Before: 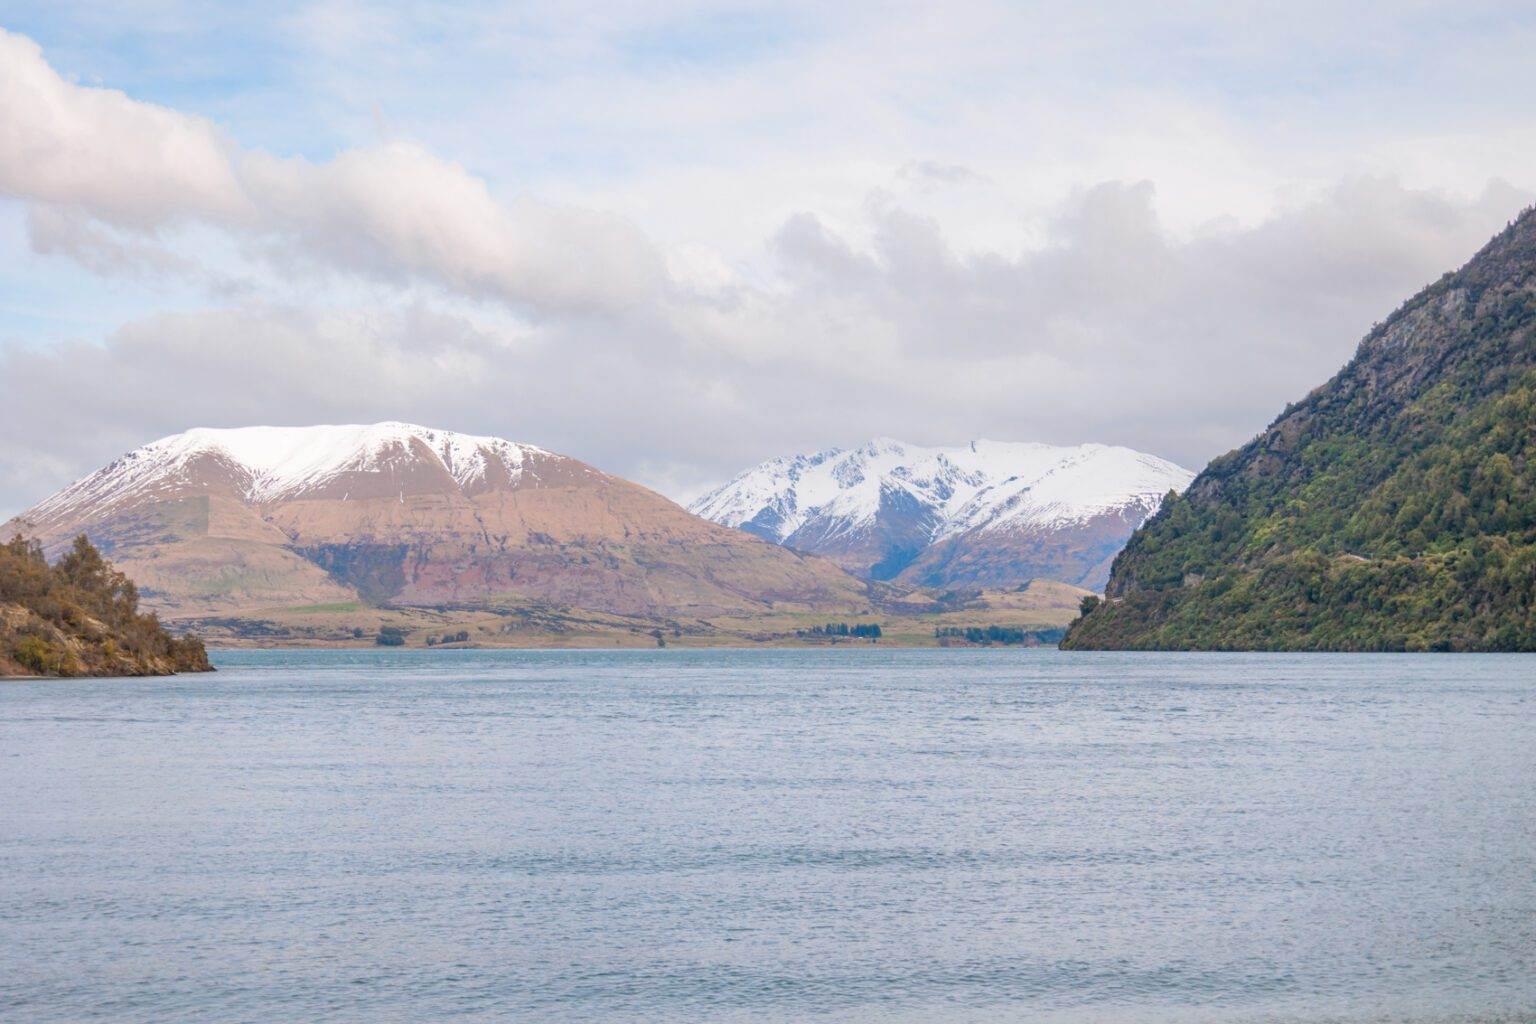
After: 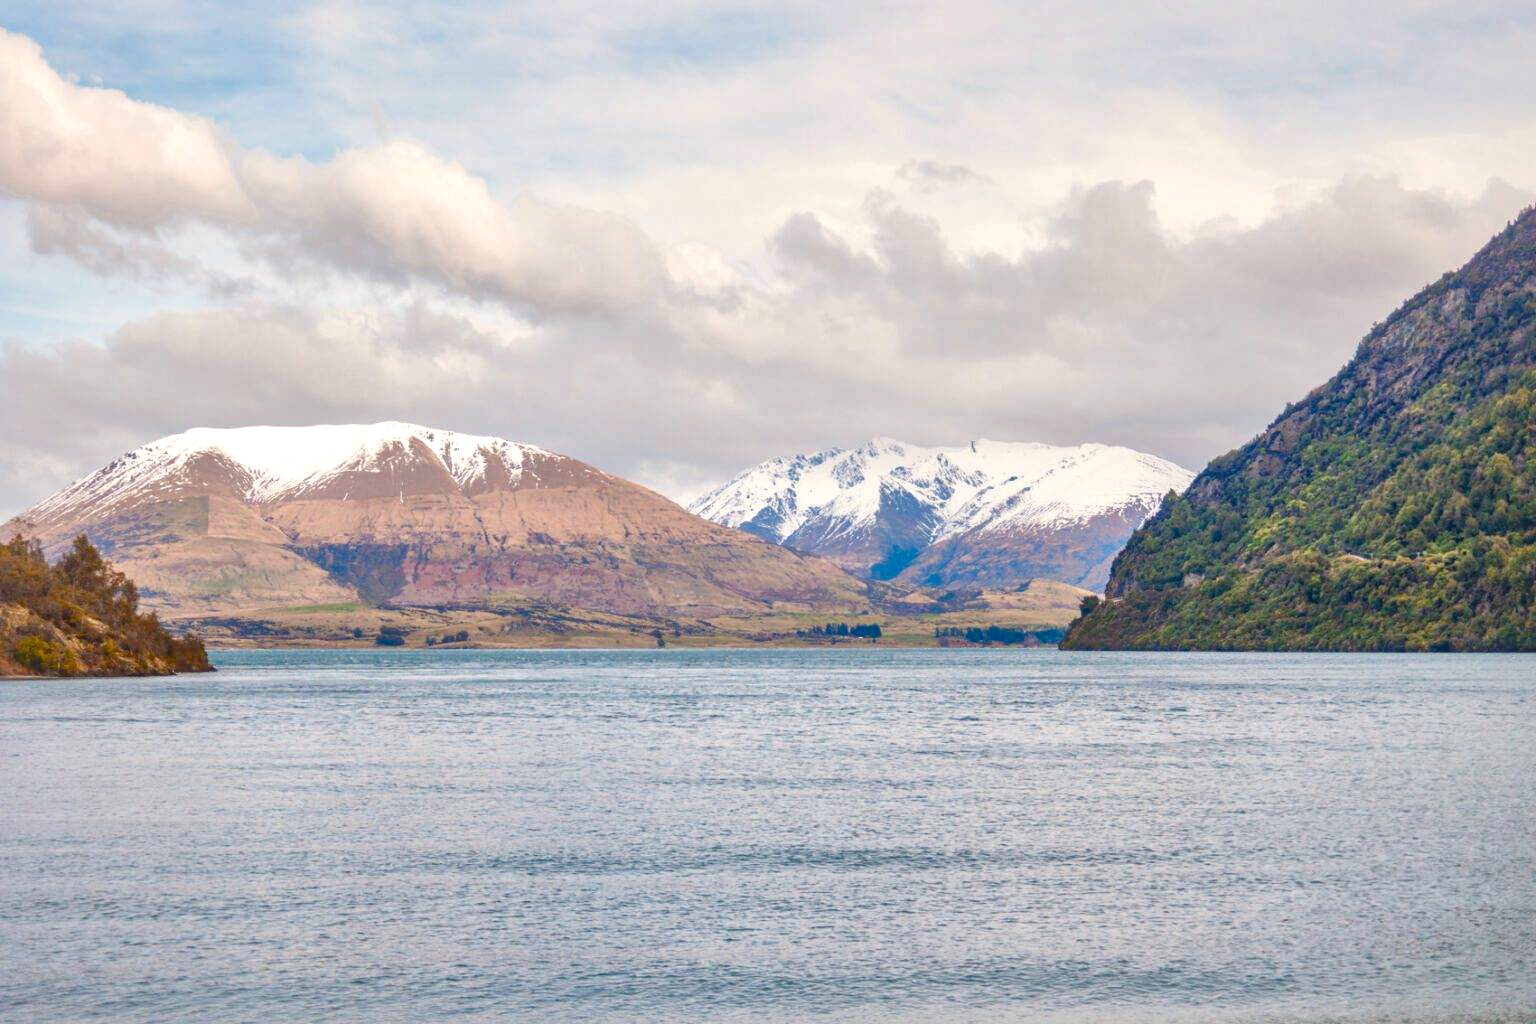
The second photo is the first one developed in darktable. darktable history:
color balance rgb: shadows lift › chroma 3%, shadows lift › hue 280.8°, power › hue 330°, highlights gain › chroma 3%, highlights gain › hue 75.6°, global offset › luminance 1.5%, perceptual saturation grading › global saturation 20%, perceptual saturation grading › highlights -25%, perceptual saturation grading › shadows 50%, global vibrance 30%
local contrast: mode bilateral grid, contrast 20, coarseness 50, detail 179%, midtone range 0.2
